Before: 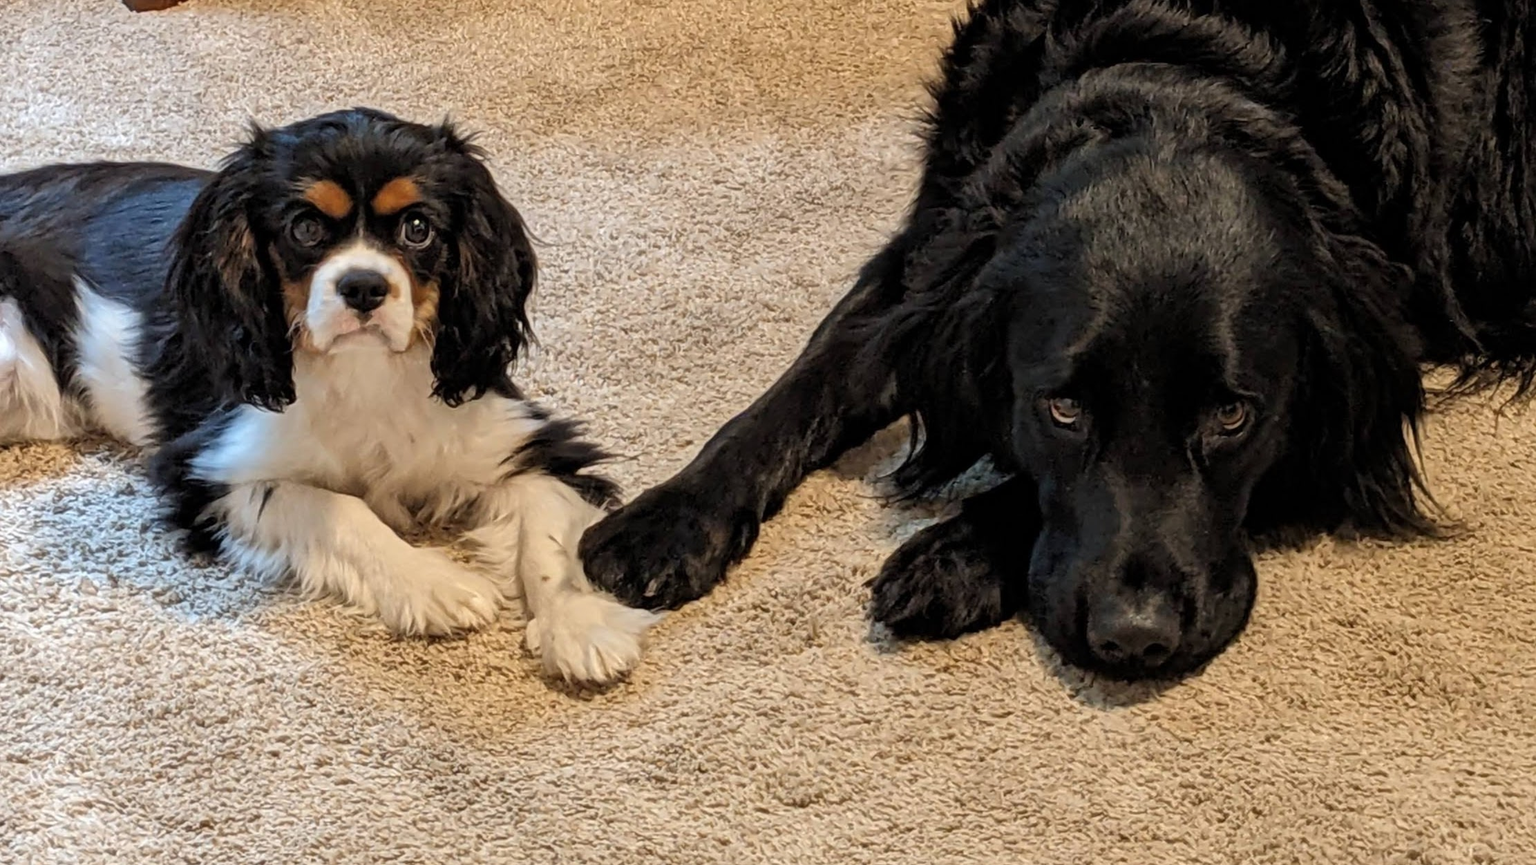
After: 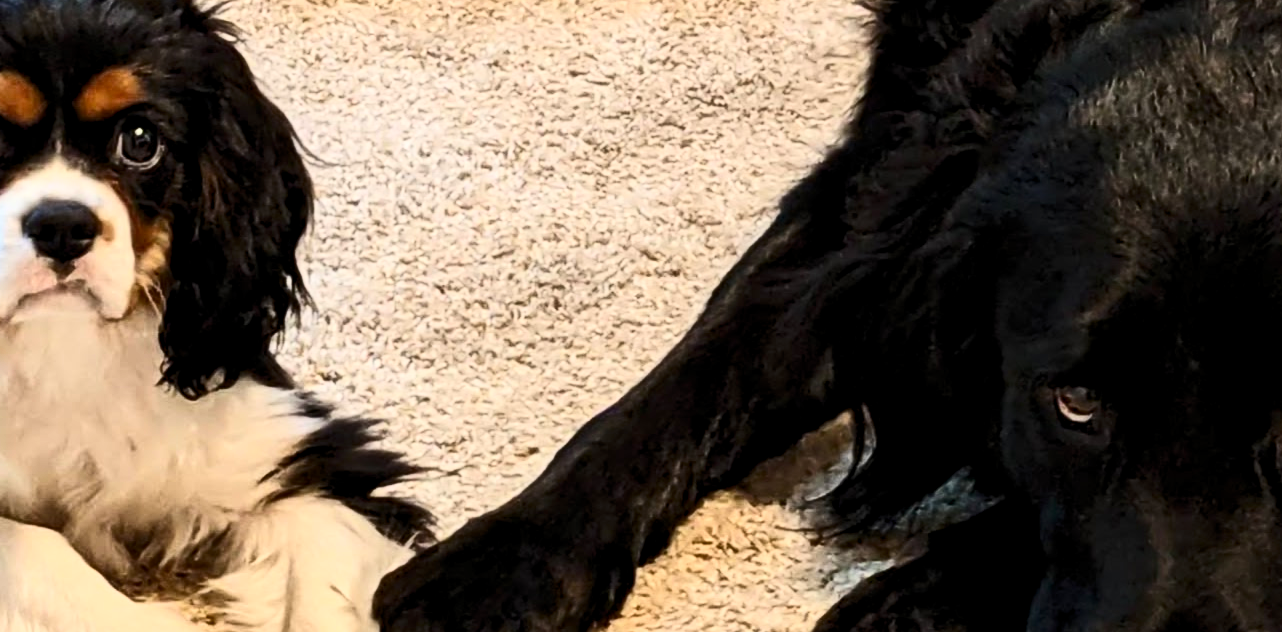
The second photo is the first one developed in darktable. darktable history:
levels: levels [0.016, 0.5, 0.996]
contrast brightness saturation: contrast 0.413, brightness 0.099, saturation 0.207
crop: left 20.908%, top 15.255%, right 21.421%, bottom 34.199%
